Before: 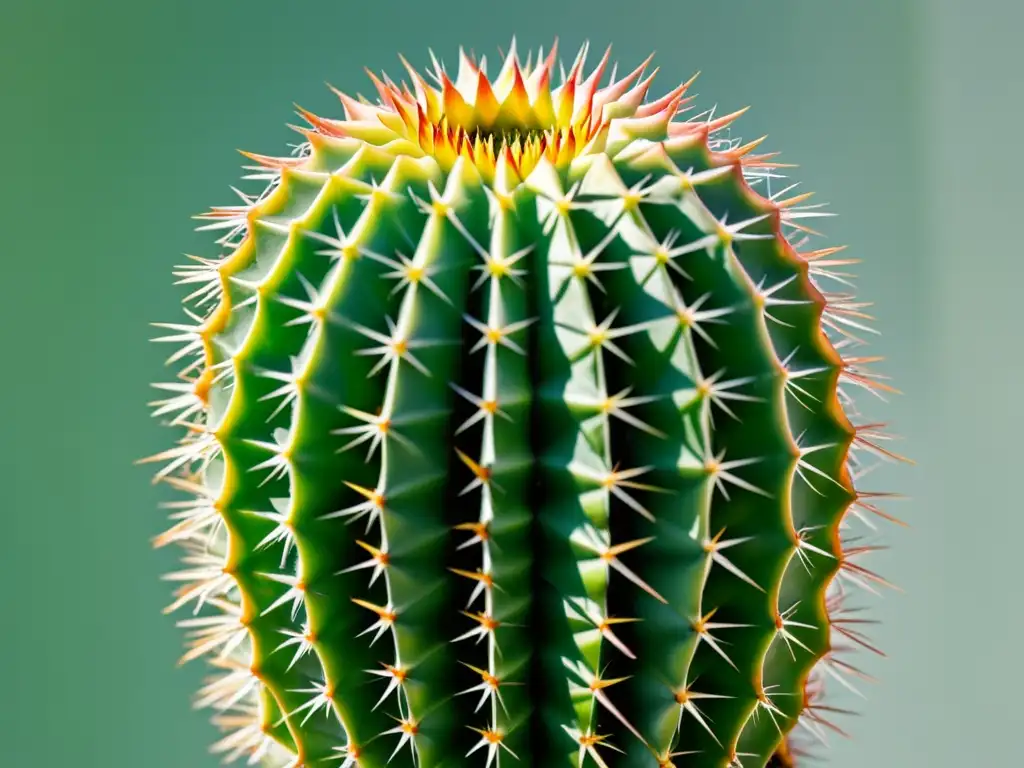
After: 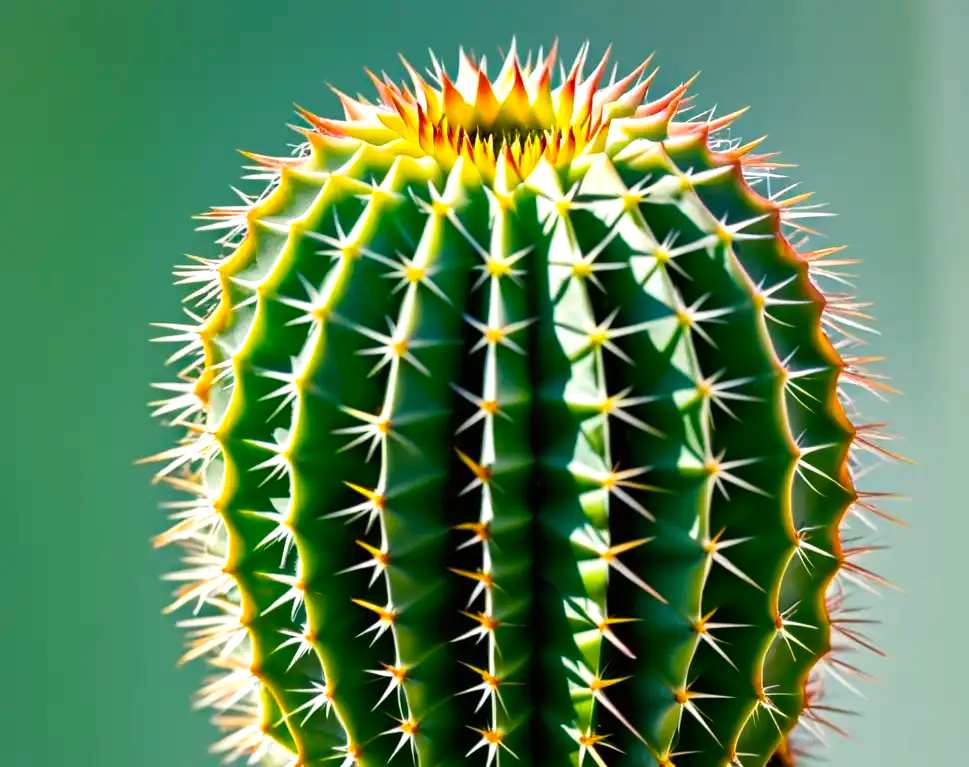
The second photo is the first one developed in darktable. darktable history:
color balance rgb: perceptual saturation grading › global saturation 30.992%, perceptual brilliance grading › global brilliance 15.271%, perceptual brilliance grading › shadows -34.992%, contrast -10.521%
crop and rotate: left 0%, right 5.277%
